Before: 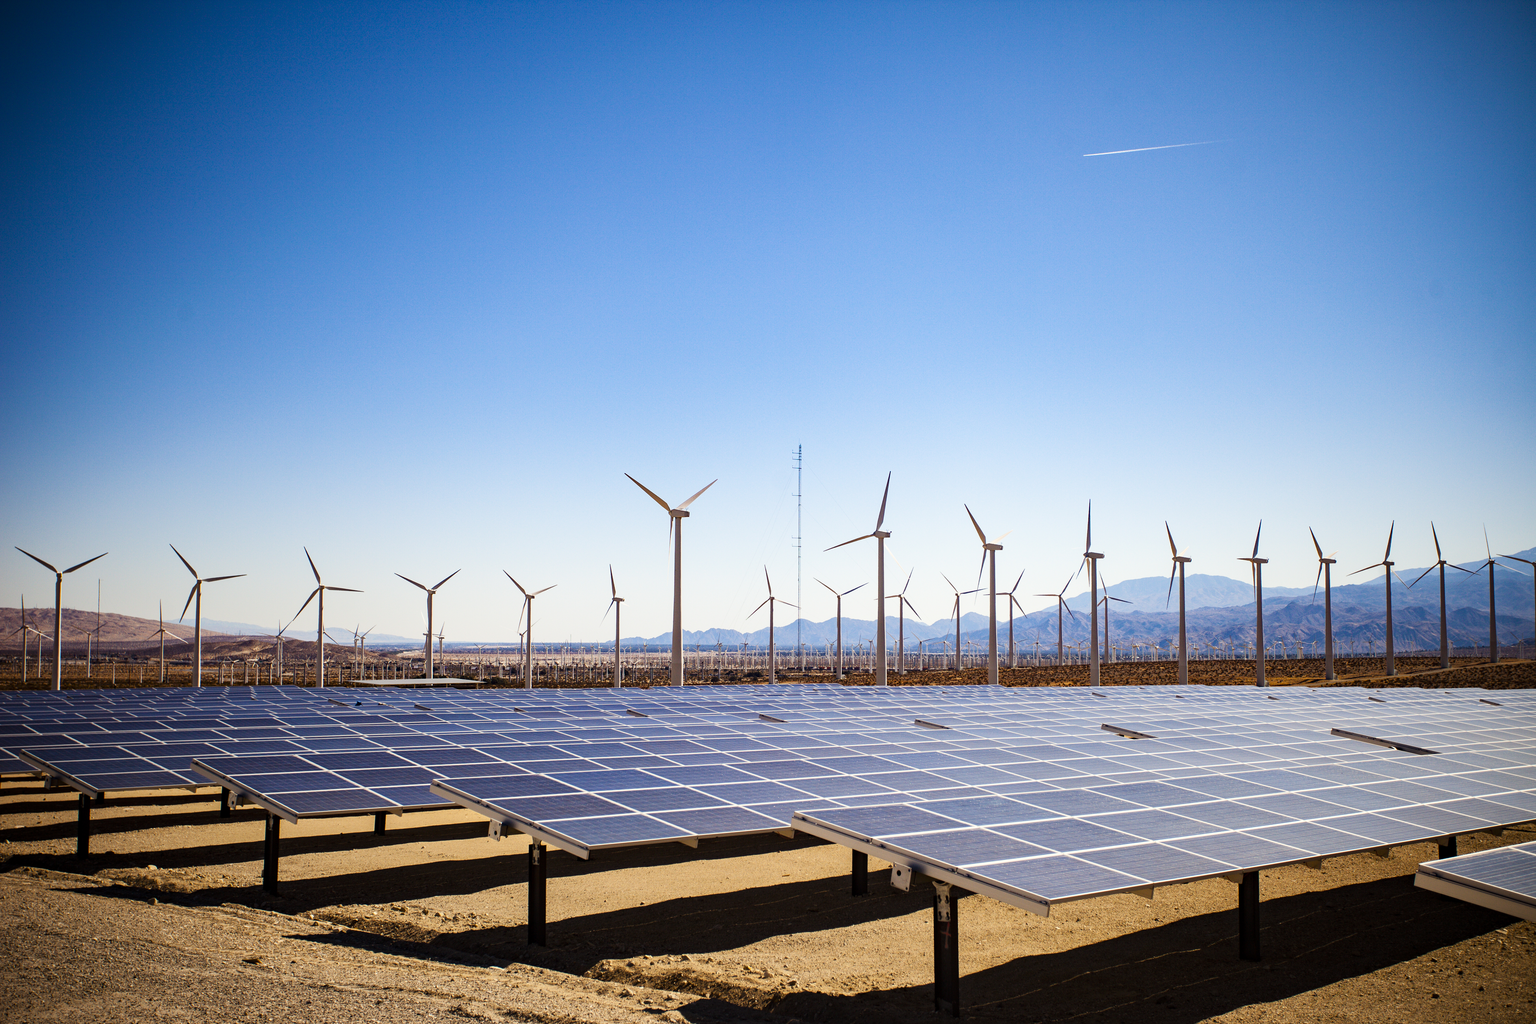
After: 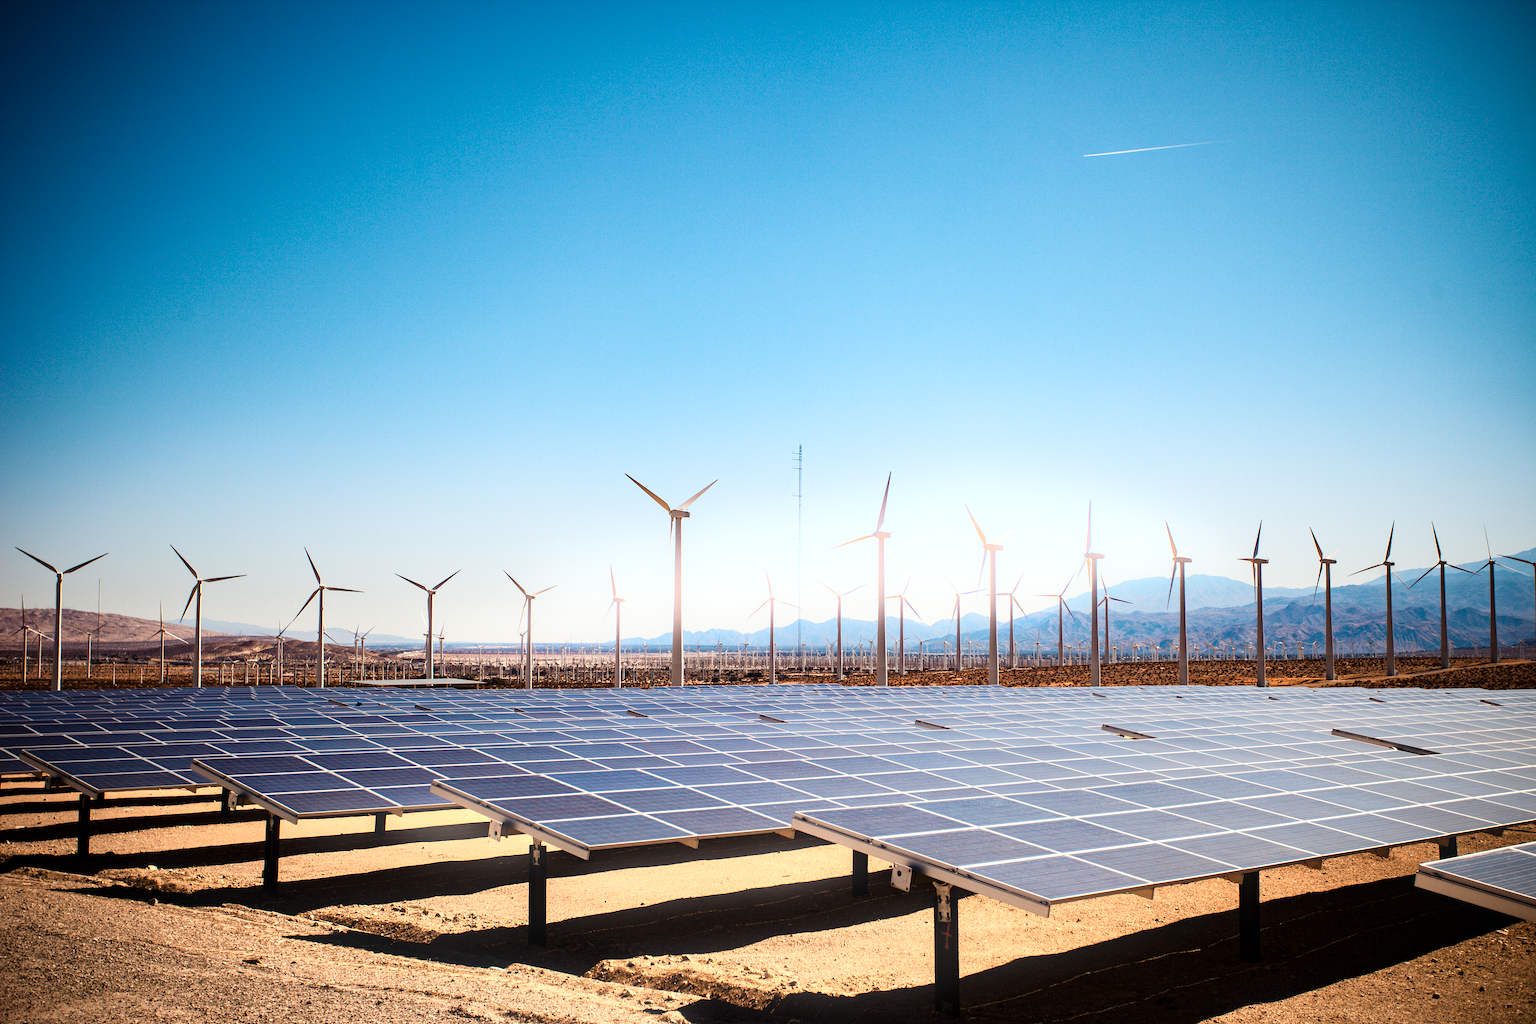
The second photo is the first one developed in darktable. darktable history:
color zones: curves: ch0 [(0.018, 0.548) (0.224, 0.64) (0.425, 0.447) (0.675, 0.575) (0.732, 0.579)]; ch1 [(0.066, 0.487) (0.25, 0.5) (0.404, 0.43) (0.75, 0.421) (0.956, 0.421)]; ch2 [(0.044, 0.561) (0.215, 0.465) (0.399, 0.544) (0.465, 0.548) (0.614, 0.447) (0.724, 0.43) (0.882, 0.623) (0.956, 0.632)]
bloom: size 13.65%, threshold 98.39%, strength 4.82%
